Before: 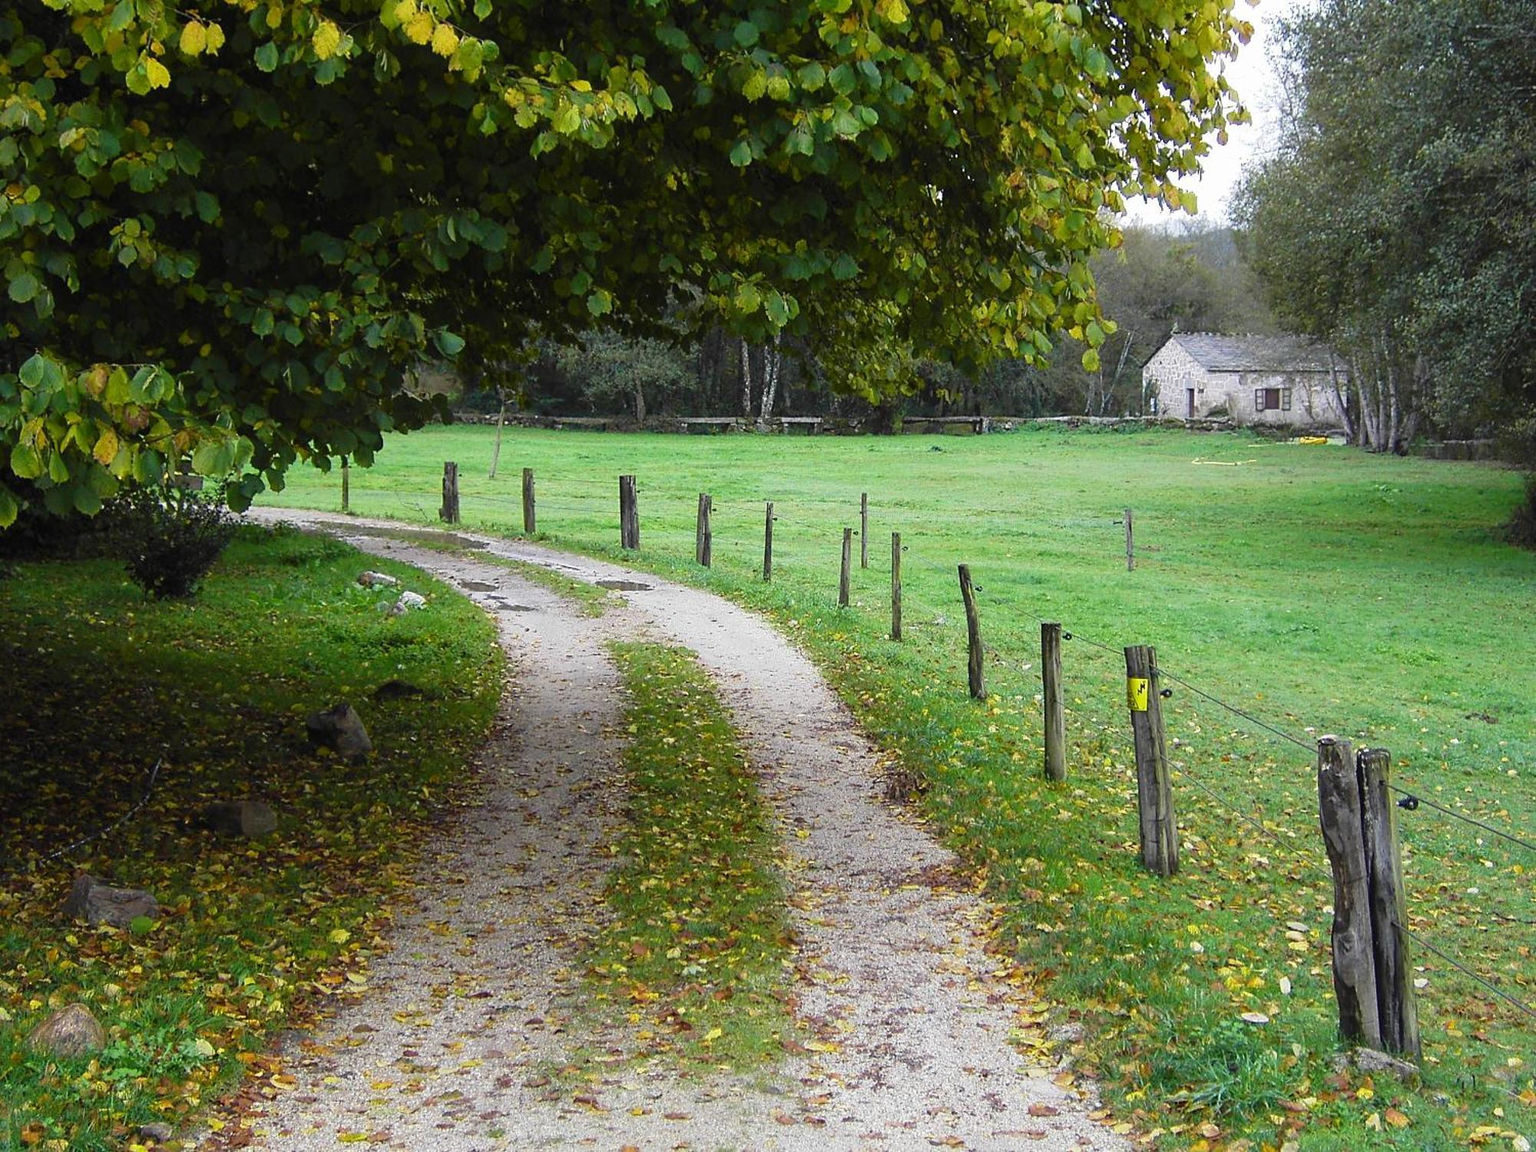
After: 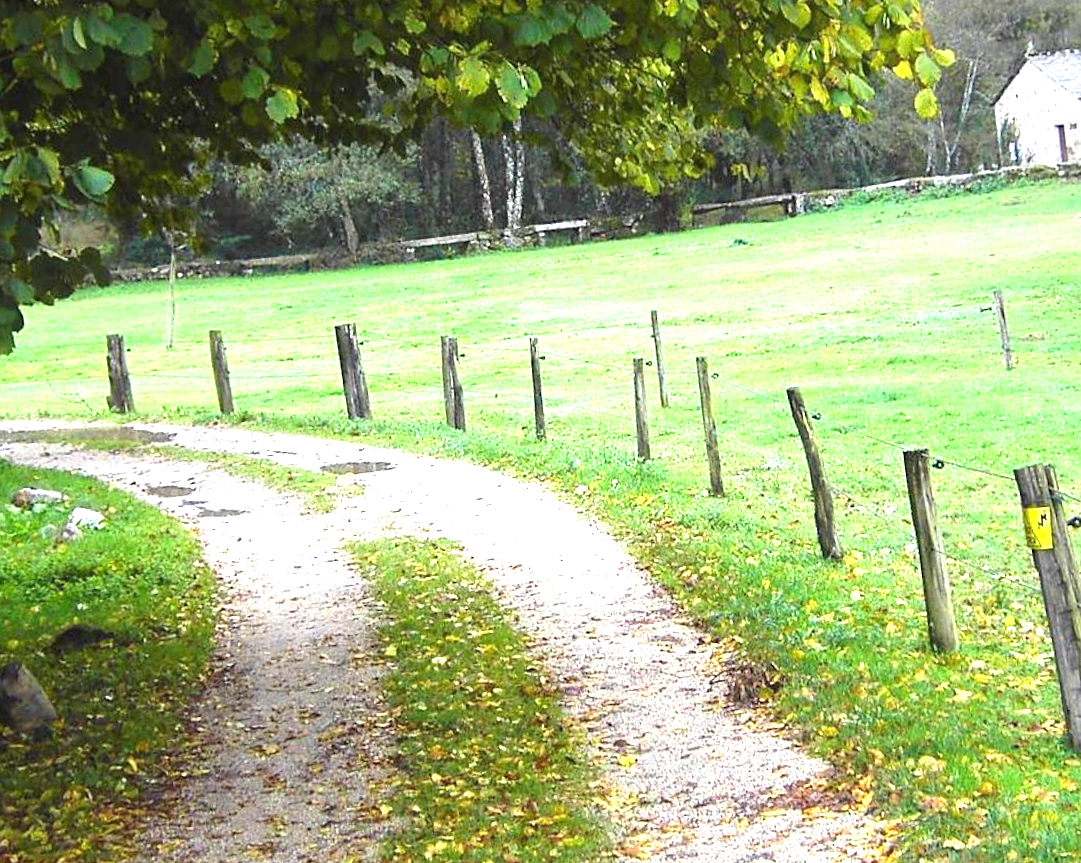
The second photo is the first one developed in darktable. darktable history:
rotate and perspective: rotation -6.83°, automatic cropping off
exposure: black level correction 0, exposure 1.379 EV, compensate exposure bias true, compensate highlight preservation false
crop: left 25%, top 25%, right 25%, bottom 25%
